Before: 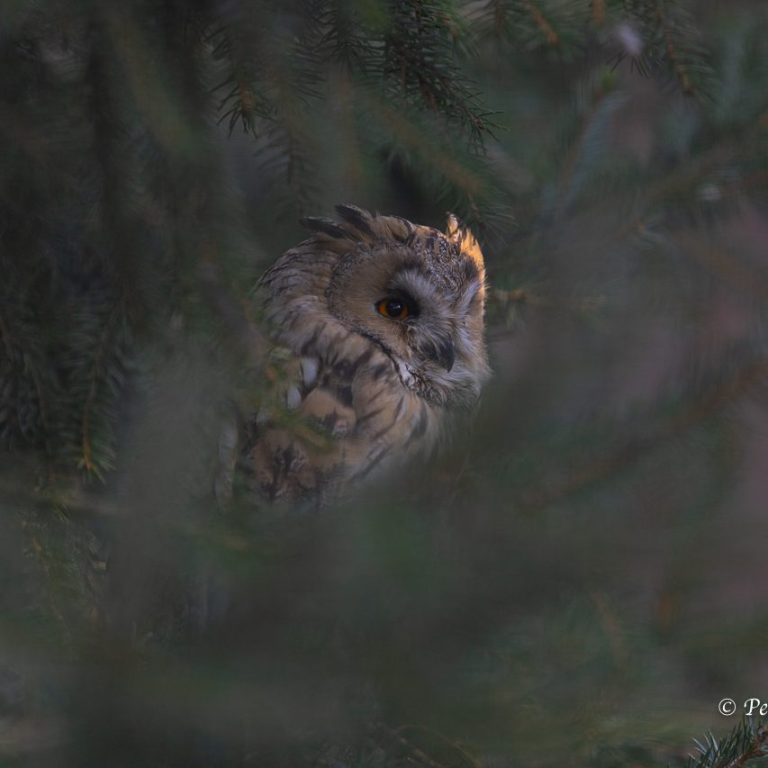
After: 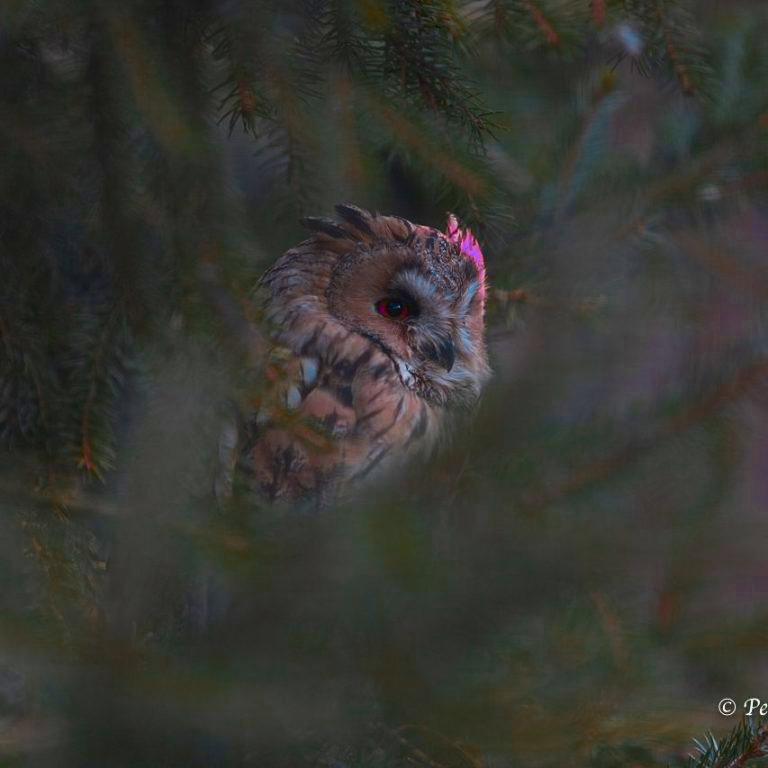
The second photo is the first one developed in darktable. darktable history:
contrast brightness saturation: contrast 0.229, brightness 0.103, saturation 0.291
color zones: curves: ch0 [(0.826, 0.353)]; ch1 [(0.242, 0.647) (0.889, 0.342)]; ch2 [(0.246, 0.089) (0.969, 0.068)]
